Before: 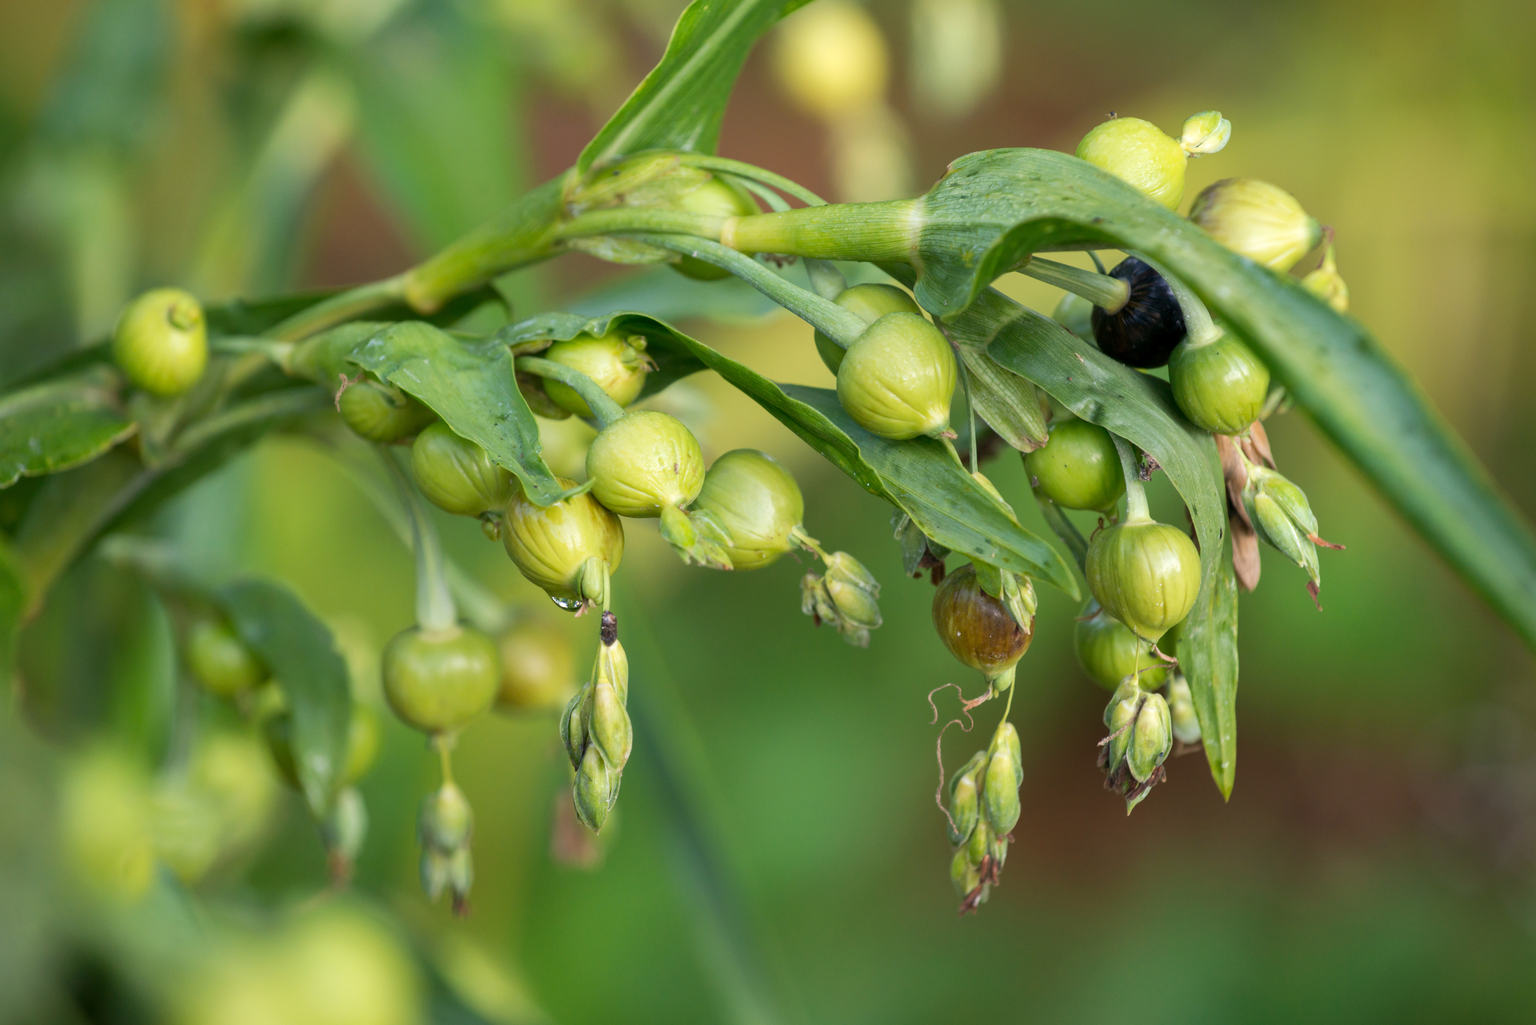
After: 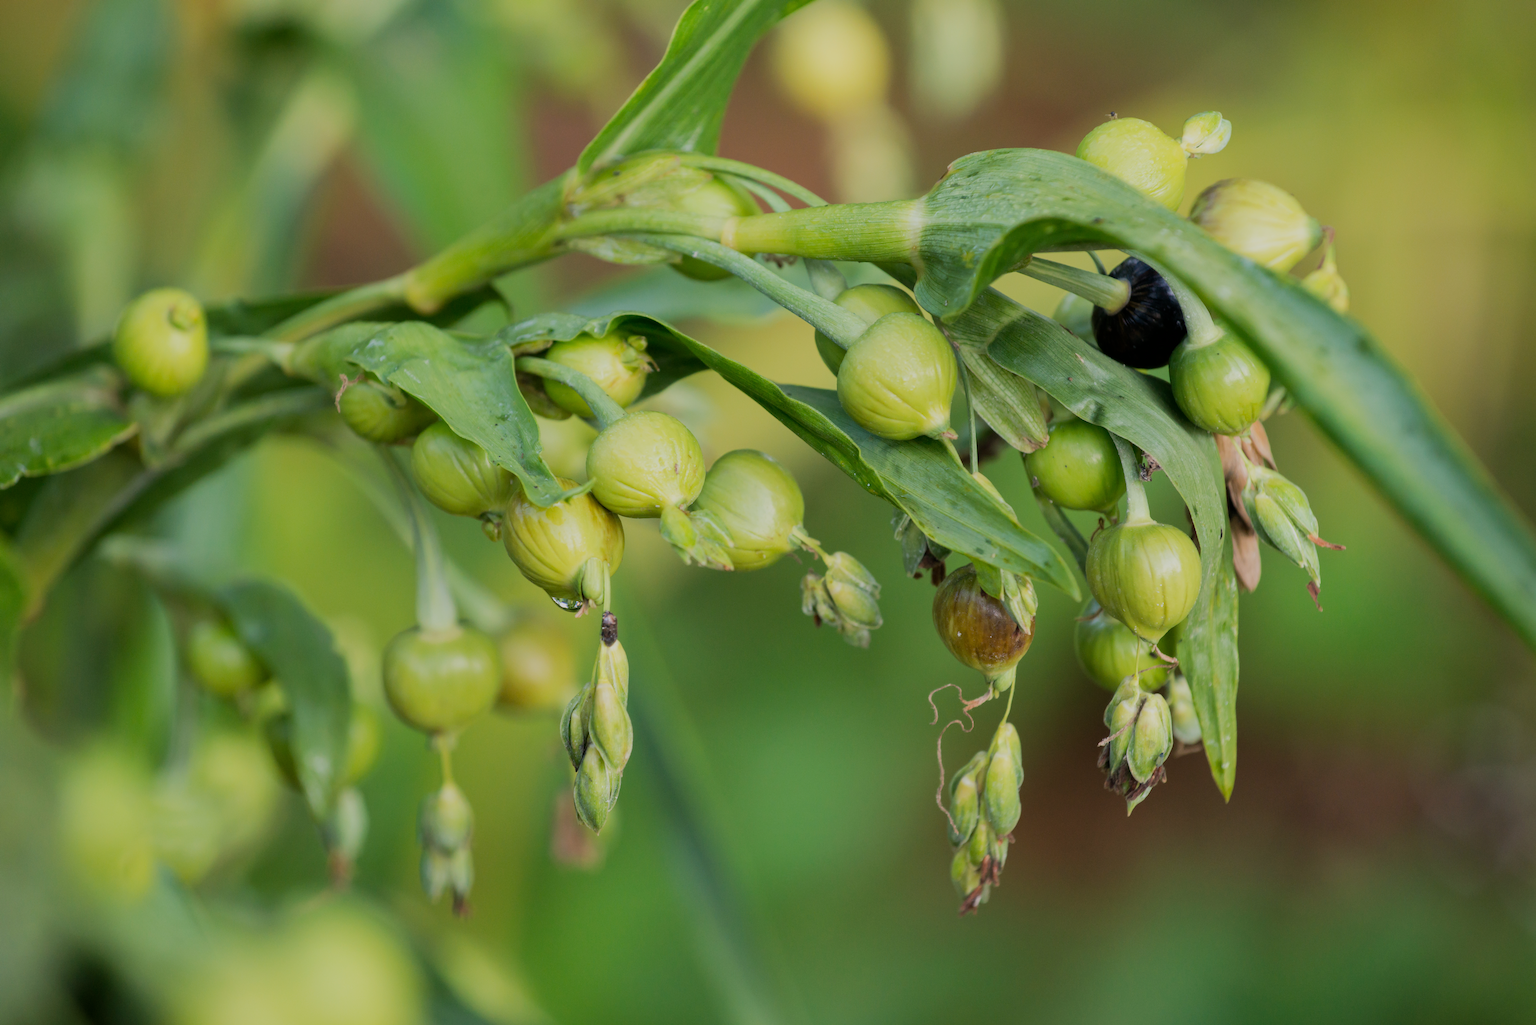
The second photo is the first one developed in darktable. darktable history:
filmic rgb: black relative exposure -7.23 EV, white relative exposure 5.37 EV, threshold 2.98 EV, hardness 3.02, contrast in shadows safe, enable highlight reconstruction true
